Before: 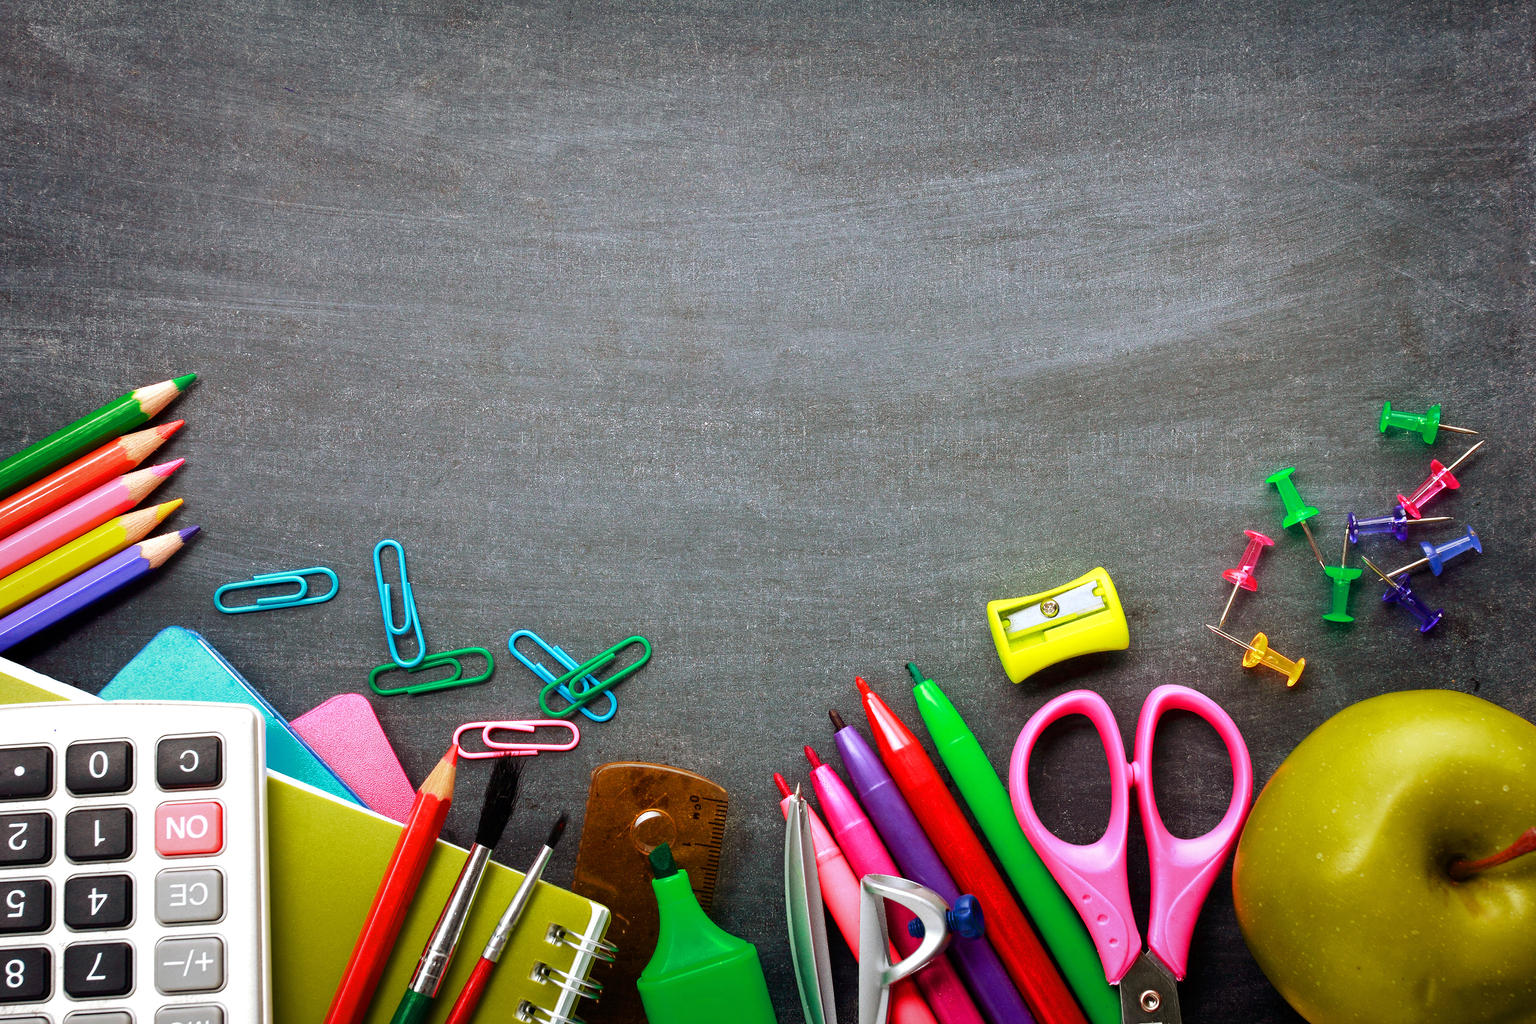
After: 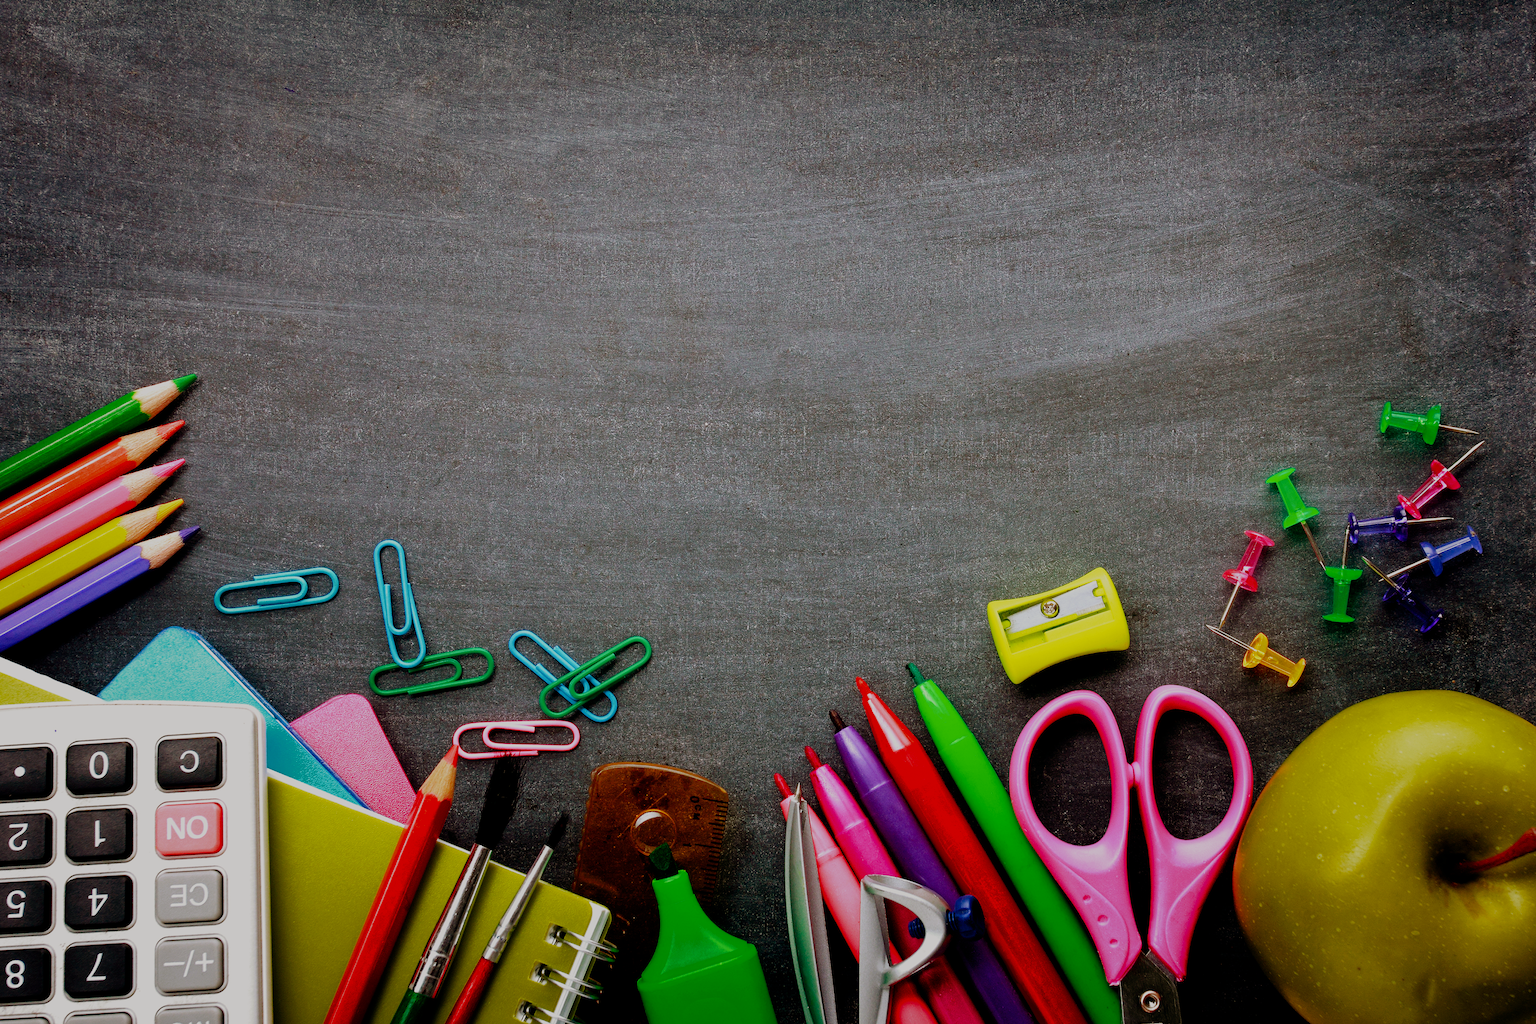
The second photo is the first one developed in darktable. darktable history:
color balance: lift [1, 0.998, 1.001, 1.002], gamma [1, 1.02, 1, 0.98], gain [1, 1.02, 1.003, 0.98]
filmic rgb: middle gray luminance 29%, black relative exposure -10.3 EV, white relative exposure 5.5 EV, threshold 6 EV, target black luminance 0%, hardness 3.95, latitude 2.04%, contrast 1.132, highlights saturation mix 5%, shadows ↔ highlights balance 15.11%, add noise in highlights 0, preserve chrominance no, color science v3 (2019), use custom middle-gray values true, iterations of high-quality reconstruction 0, contrast in highlights soft, enable highlight reconstruction true
